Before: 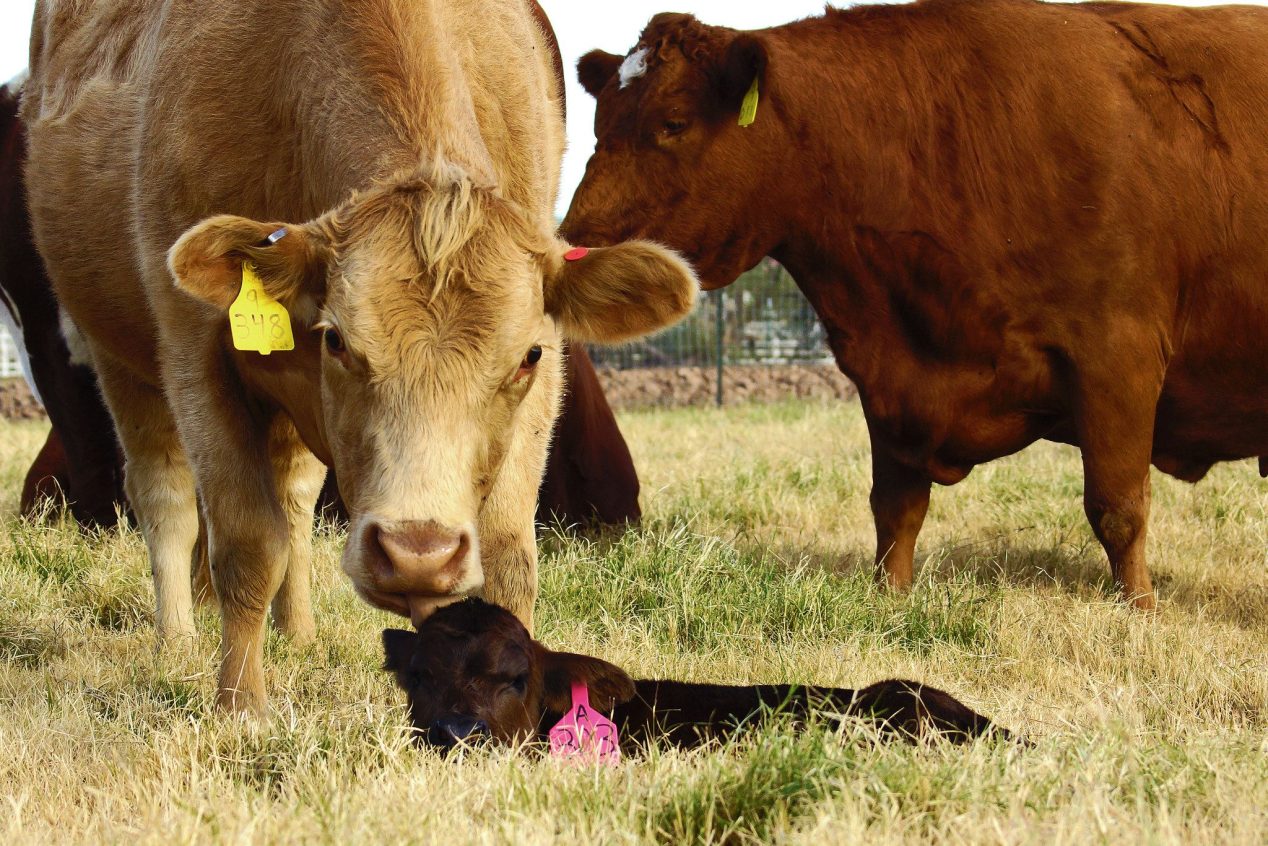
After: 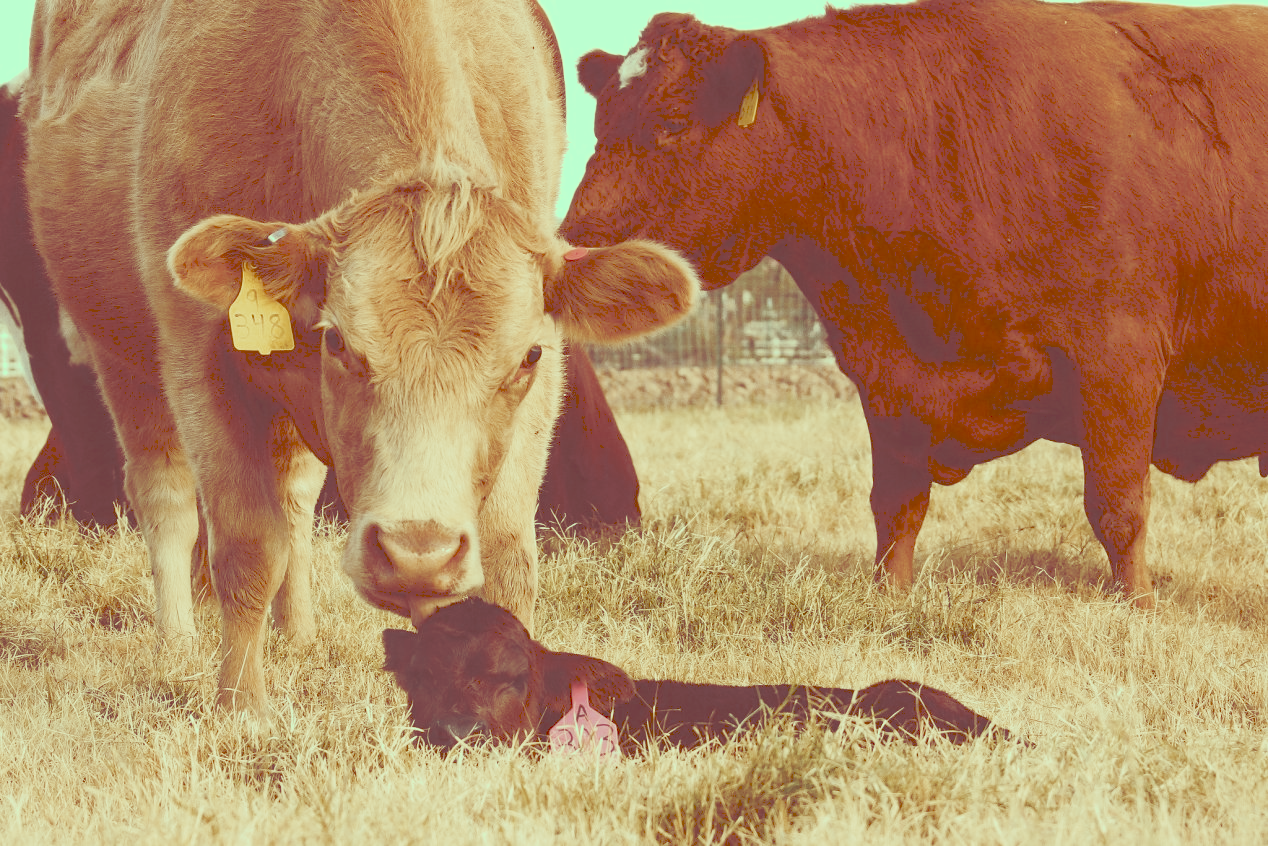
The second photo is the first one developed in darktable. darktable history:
tone curve: curves: ch0 [(0, 0) (0.003, 0.275) (0.011, 0.288) (0.025, 0.309) (0.044, 0.326) (0.069, 0.346) (0.1, 0.37) (0.136, 0.396) (0.177, 0.432) (0.224, 0.473) (0.277, 0.516) (0.335, 0.566) (0.399, 0.611) (0.468, 0.661) (0.543, 0.711) (0.623, 0.761) (0.709, 0.817) (0.801, 0.867) (0.898, 0.911) (1, 1)], preserve colors none
color look up table: target L [83.82, 85.51, 53.35, 71.43, 60.5, 63.77, 70.01, 63.28, 48.87, 55.07, 30.48, 37.7, 19.46, 11.68, 201.47, 78.67, 74.75, 38.93, 61.65, 56.22, 59.5, 25.1, 32.66, 38.47, 31.13, 27.83, 15.44, 3.776, 95.53, 81.23, 75.98, 69.15, 68.05, 48.91, 52.37, 46.47, 42.27, 25.74, 31.28, 28.81, 18.42, 14, 7.825, 90.53, 89.6, 75.01, 67.5, 50.27, 50.68], target a [-8.786, -18.09, -0.69, -53.68, -58.87, 3.221, -41.58, -35.64, -35.02, -6.724, 2.491, -27.45, -5.763, 27.66, 0, -7.044, 4.203, 41.2, 17.61, 37.65, 3.645, 60.96, 36.11, 47.14, 20.68, 30.92, 50.13, 27.27, -47.77, -11.61, -15.05, 6.084, -1.023, 55.75, 31.06, -20.74, 15.47, 42.42, 7.248, 35.51, 8.685, 17.14, 34.71, -71.31, -49.05, -18.97, -32.06, -34.71, -33.83], target b [62.39, 35.89, 81.18, 19.12, 42.85, 64.73, 27.77, 40.18, 51.86, 37.5, 51.75, 31.36, 18.97, 19.71, -0.001, 32.27, 40.26, 62.23, 22.71, 21.09, 27.01, 42.45, 55.51, 31.47, 41.96, 26.45, 26.14, 6.286, 30.37, 8.304, 14.53, -6.081, -10.63, -17.54, 3.737, -17.02, 4.29, 5.907, 19.38, -19.8, -20.04, -1.835, 12.72, 23.2, 21.42, 26.86, -7.018, 11.16, -1.386], num patches 49
